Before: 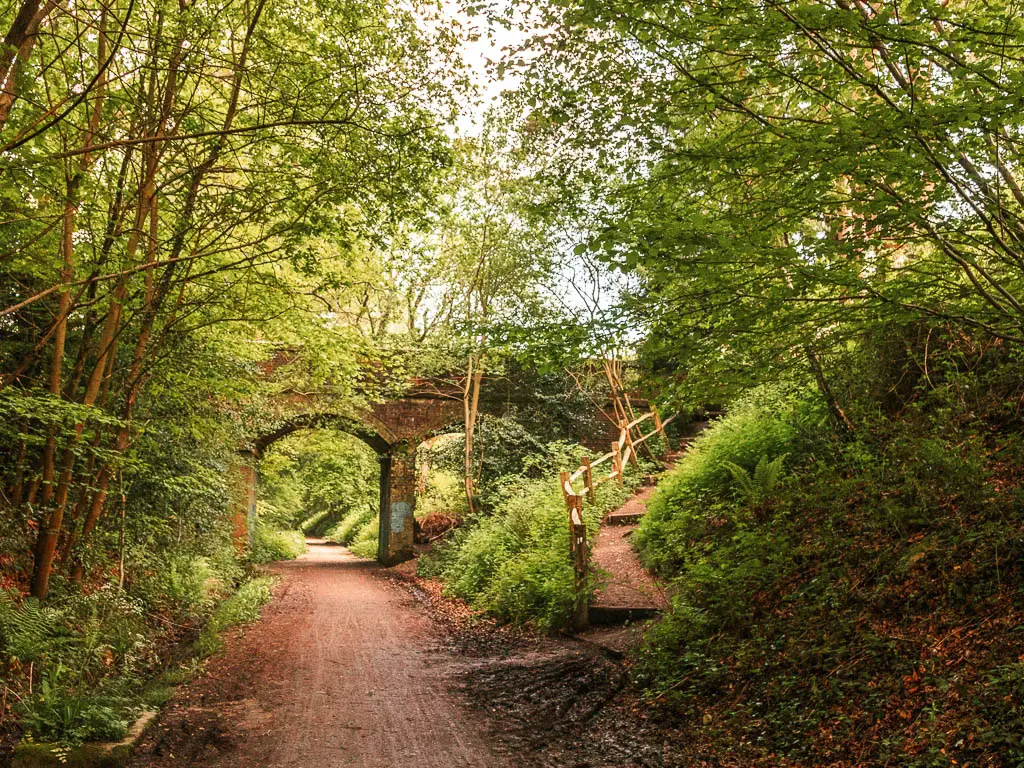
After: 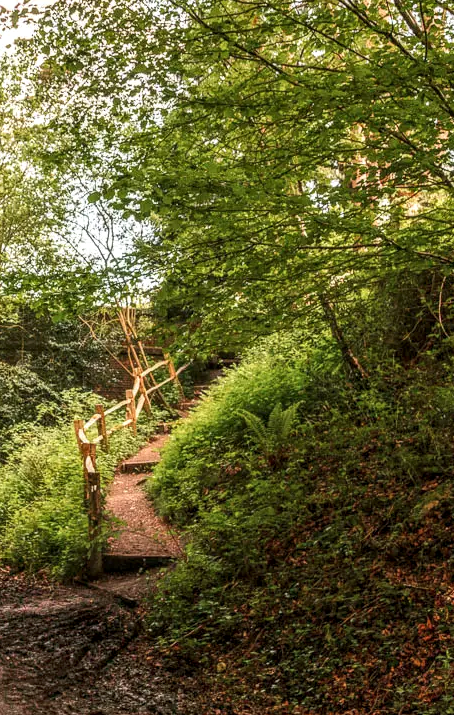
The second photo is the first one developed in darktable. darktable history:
local contrast: on, module defaults
crop: left 47.554%, top 6.886%, right 8.023%
